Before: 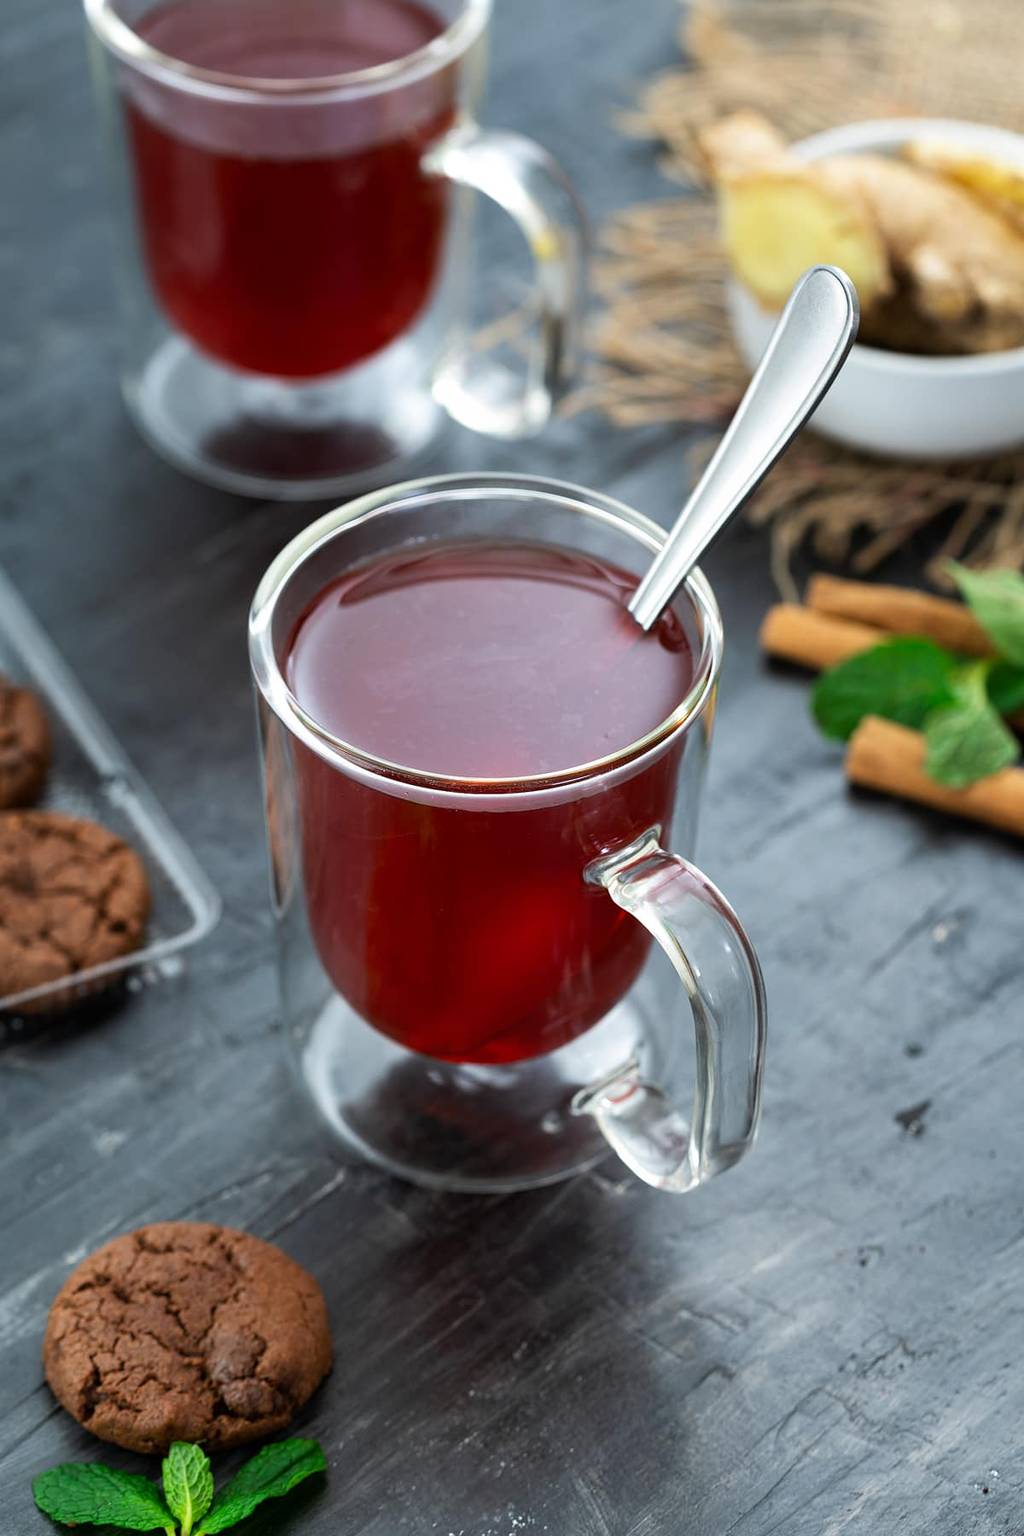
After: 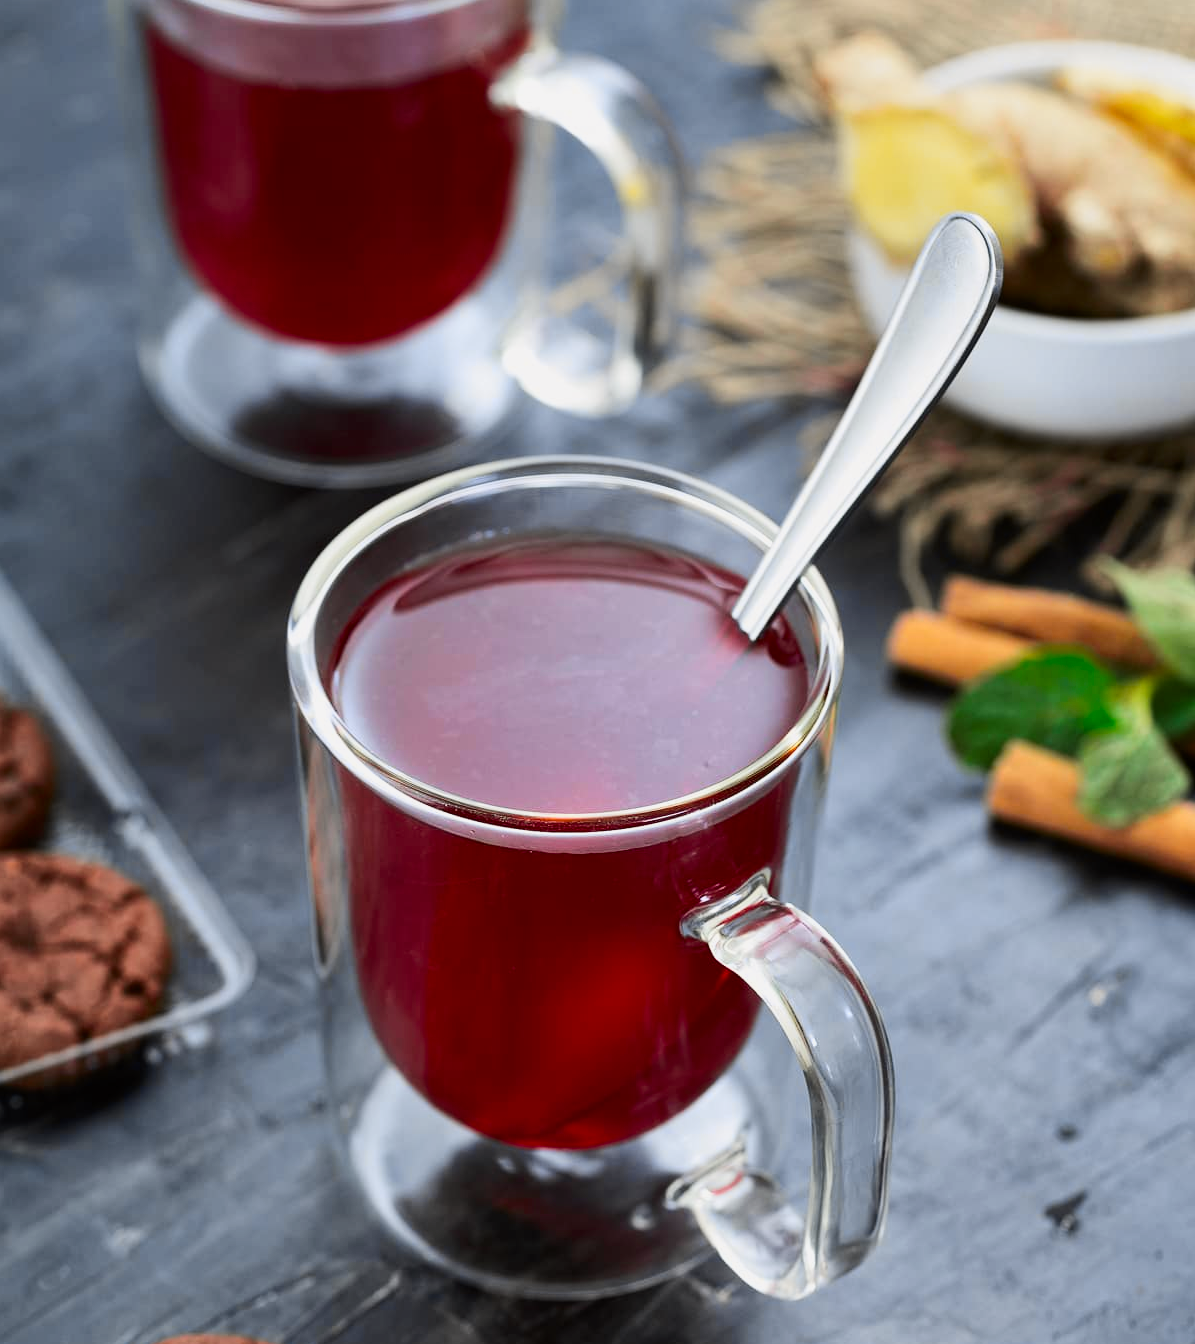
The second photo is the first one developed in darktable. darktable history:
shadows and highlights: shadows 32, highlights -32, soften with gaussian
tone curve: curves: ch0 [(0, 0) (0.087, 0.054) (0.281, 0.245) (0.506, 0.526) (0.8, 0.824) (0.994, 0.955)]; ch1 [(0, 0) (0.27, 0.195) (0.406, 0.435) (0.452, 0.474) (0.495, 0.5) (0.514, 0.508) (0.563, 0.584) (0.654, 0.689) (1, 1)]; ch2 [(0, 0) (0.269, 0.299) (0.459, 0.441) (0.498, 0.499) (0.523, 0.52) (0.551, 0.549) (0.633, 0.625) (0.659, 0.681) (0.718, 0.764) (1, 1)], color space Lab, independent channels, preserve colors none
white balance: emerald 1
crop: left 0.387%, top 5.469%, bottom 19.809%
